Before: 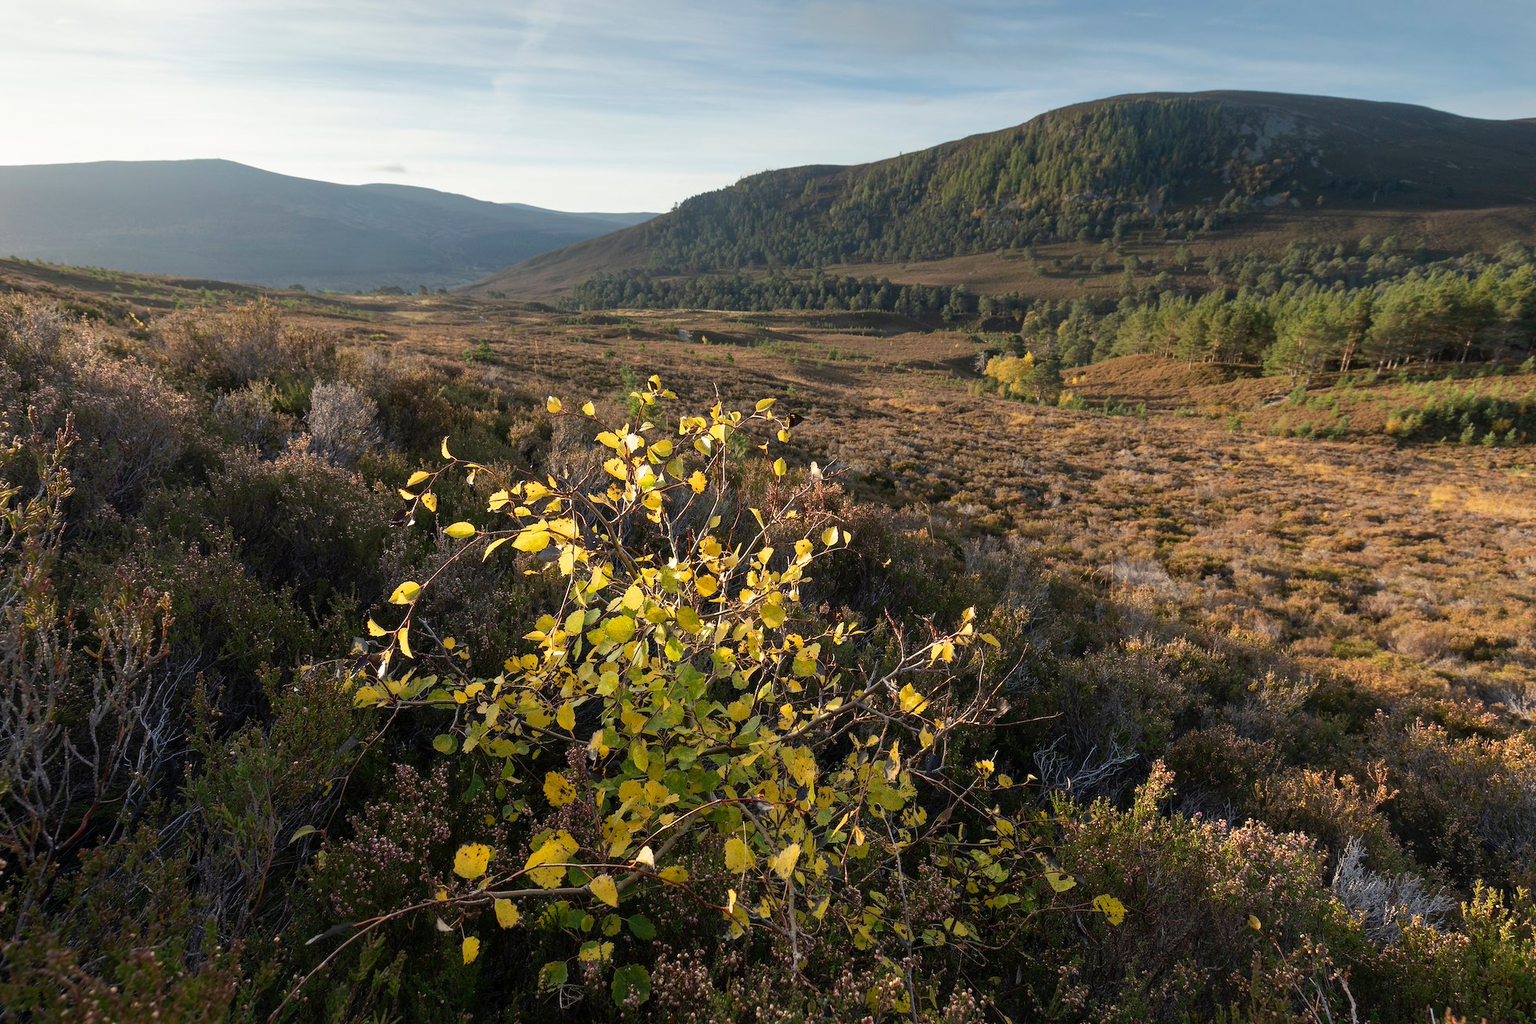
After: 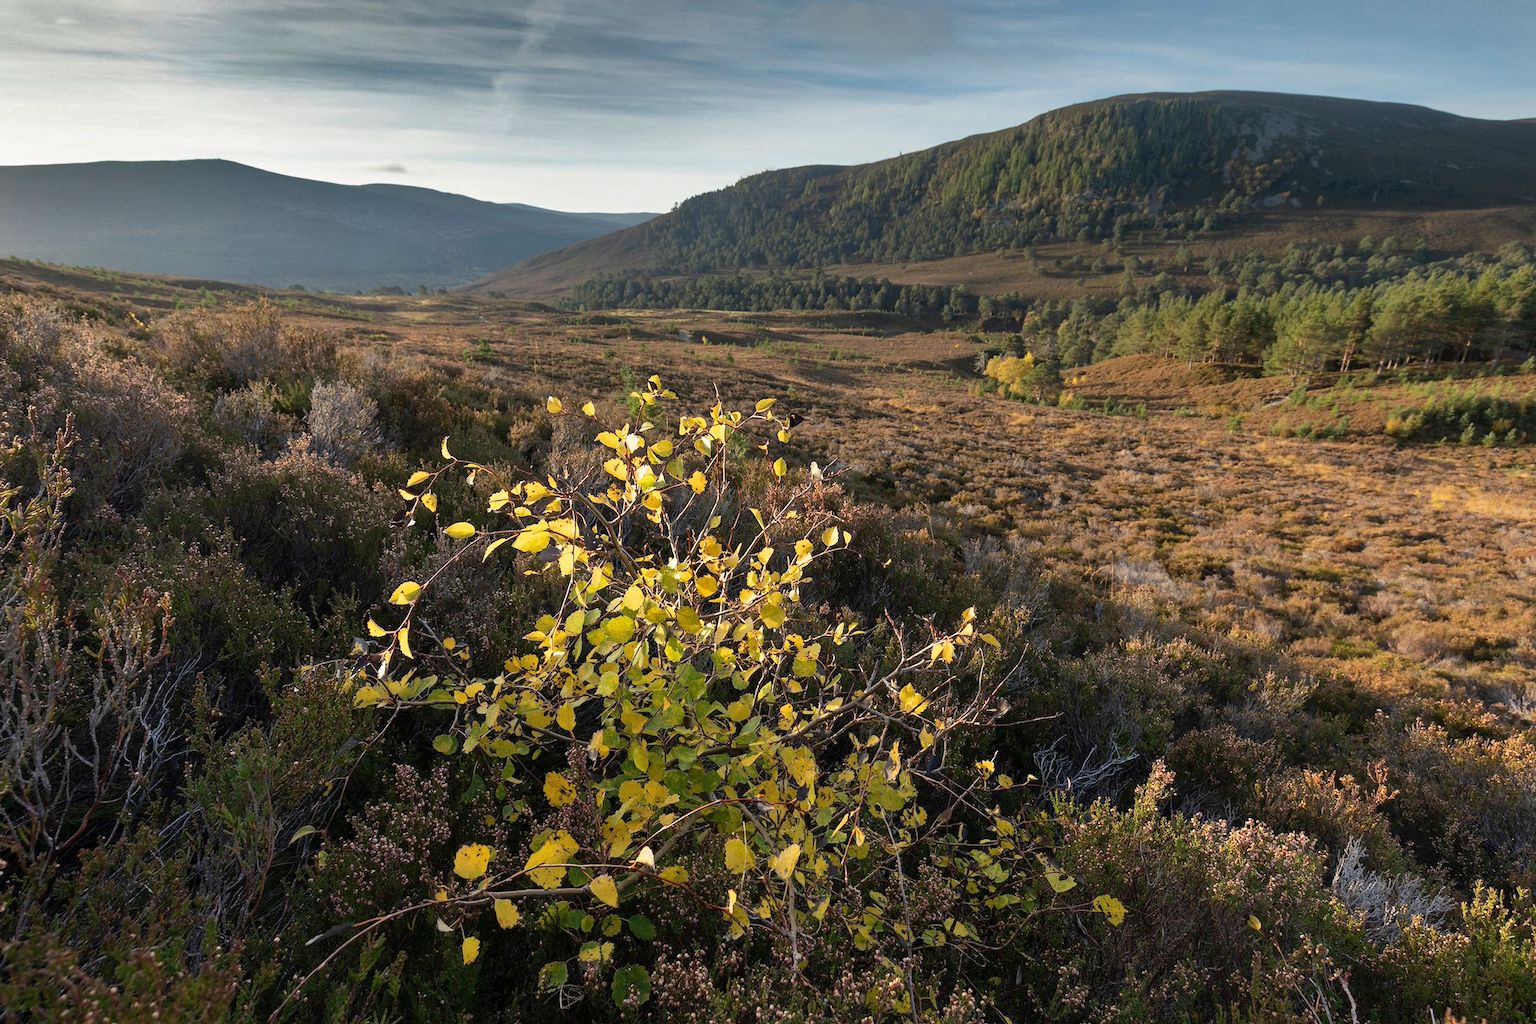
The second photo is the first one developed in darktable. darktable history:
shadows and highlights: shadows 24.65, highlights -79.52, soften with gaussian
